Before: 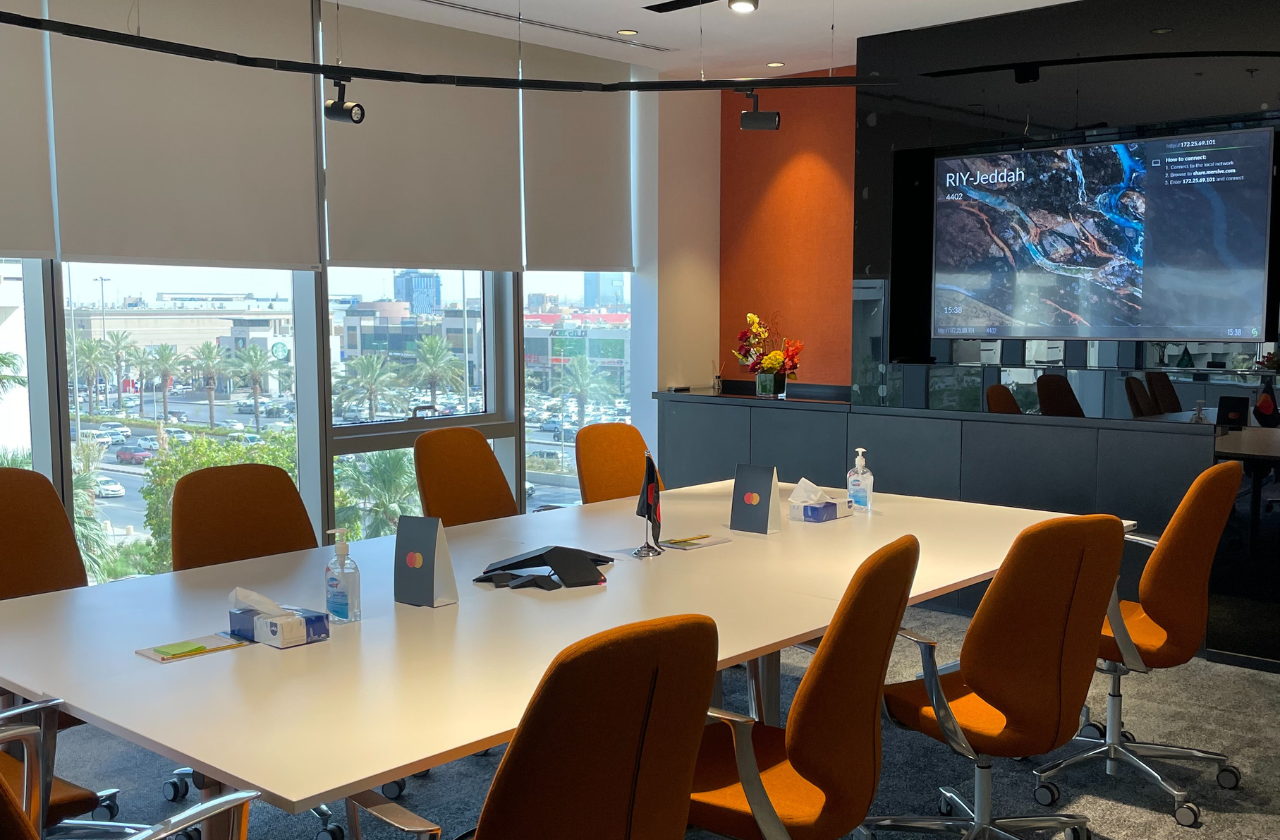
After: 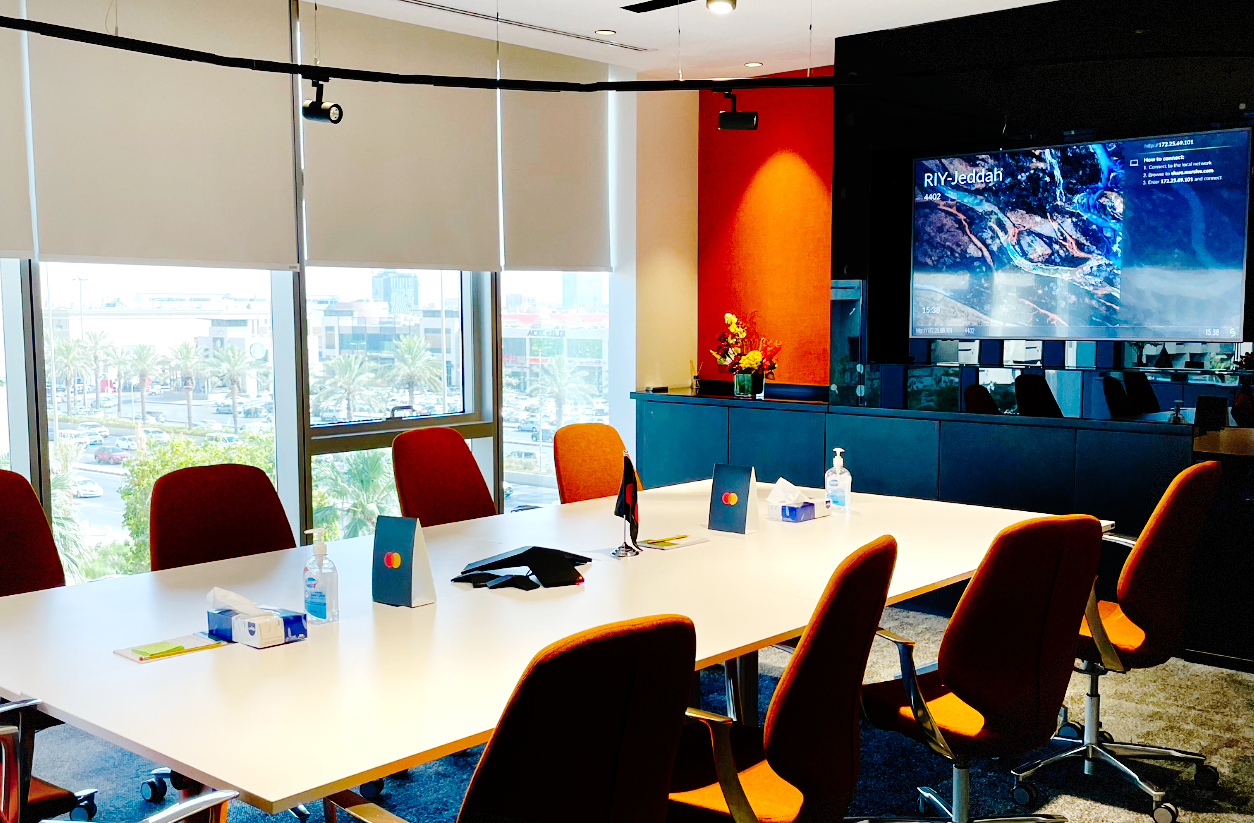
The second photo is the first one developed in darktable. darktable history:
color balance rgb: perceptual saturation grading › mid-tones 6.33%, perceptual saturation grading › shadows 72.44%, perceptual brilliance grading › highlights 11.59%, contrast 5.05%
base curve: curves: ch0 [(0, 0) (0.036, 0.01) (0.123, 0.254) (0.258, 0.504) (0.507, 0.748) (1, 1)], preserve colors none
vignetting: fall-off start 85%, fall-off radius 80%, brightness -0.182, saturation -0.3, width/height ratio 1.219, dithering 8-bit output, unbound false
crop: left 1.743%, right 0.268%, bottom 2.011%
